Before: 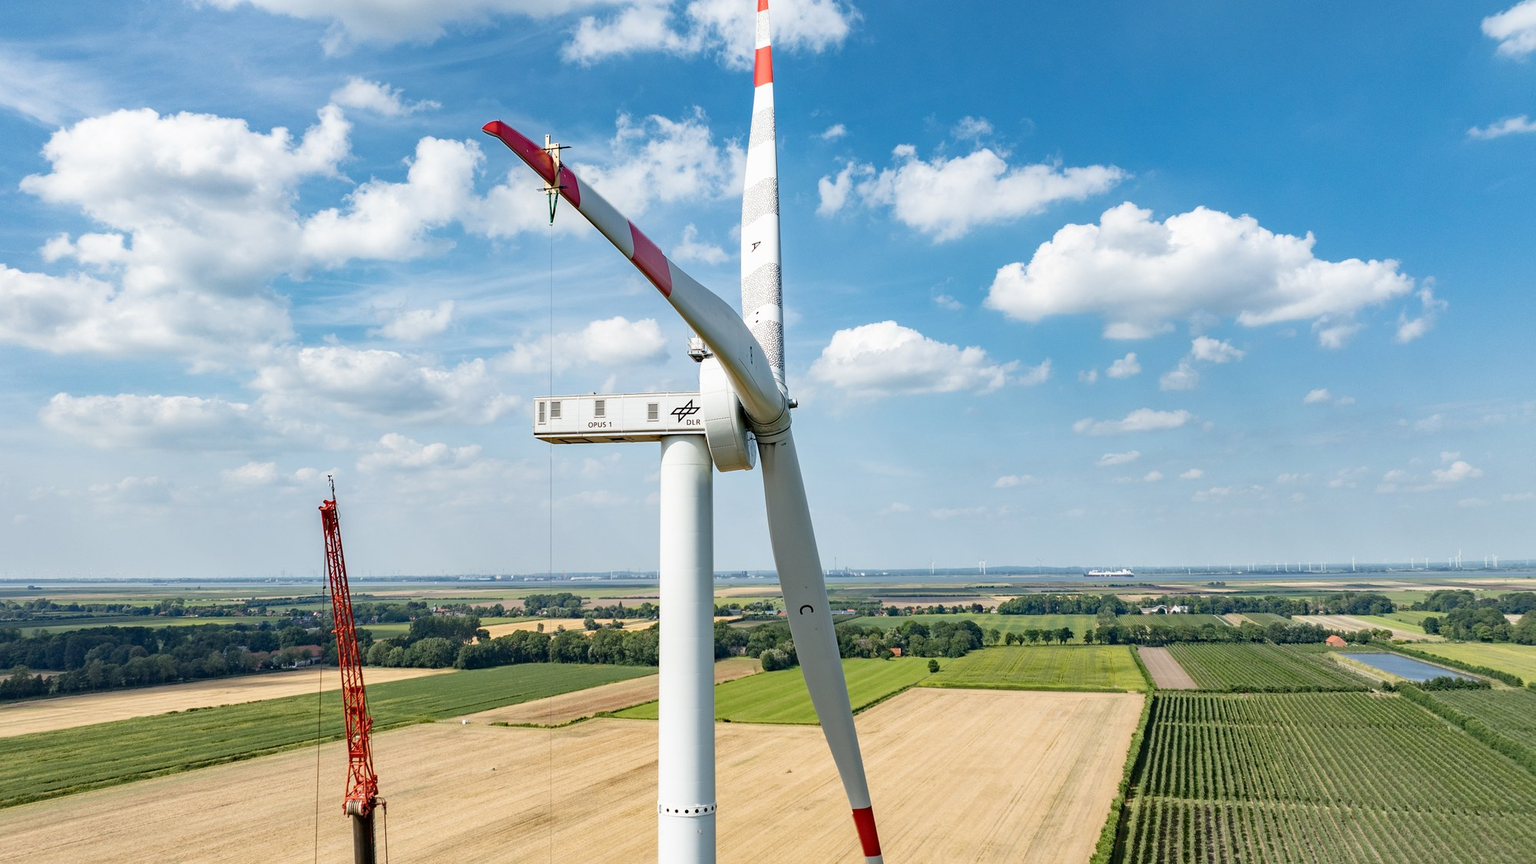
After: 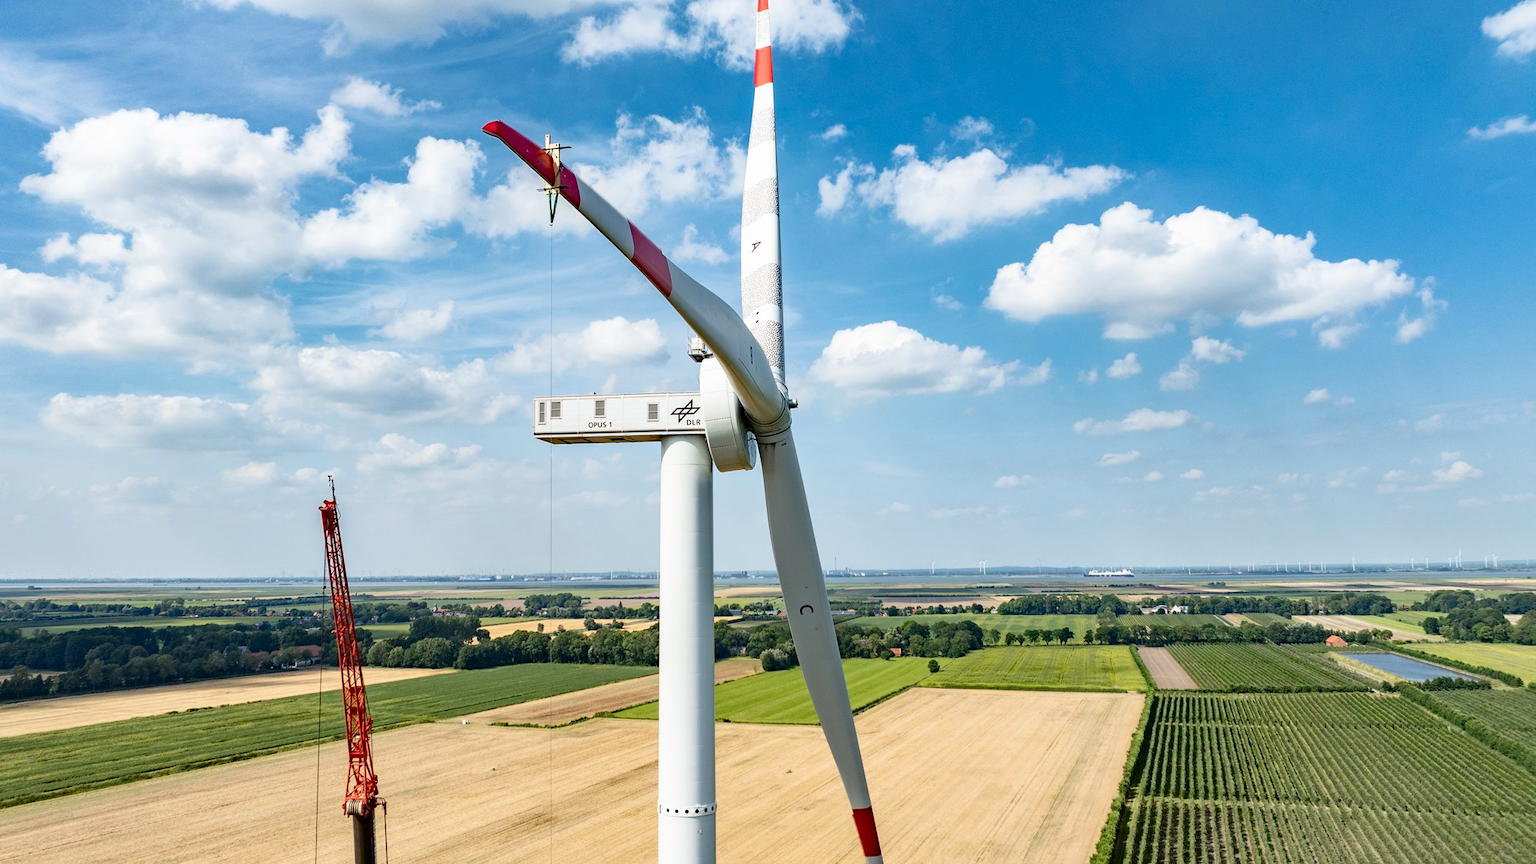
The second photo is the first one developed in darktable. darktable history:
shadows and highlights: shadows 19.84, highlights -19.33, soften with gaussian
contrast brightness saturation: contrast 0.15, brightness -0.014, saturation 0.102
